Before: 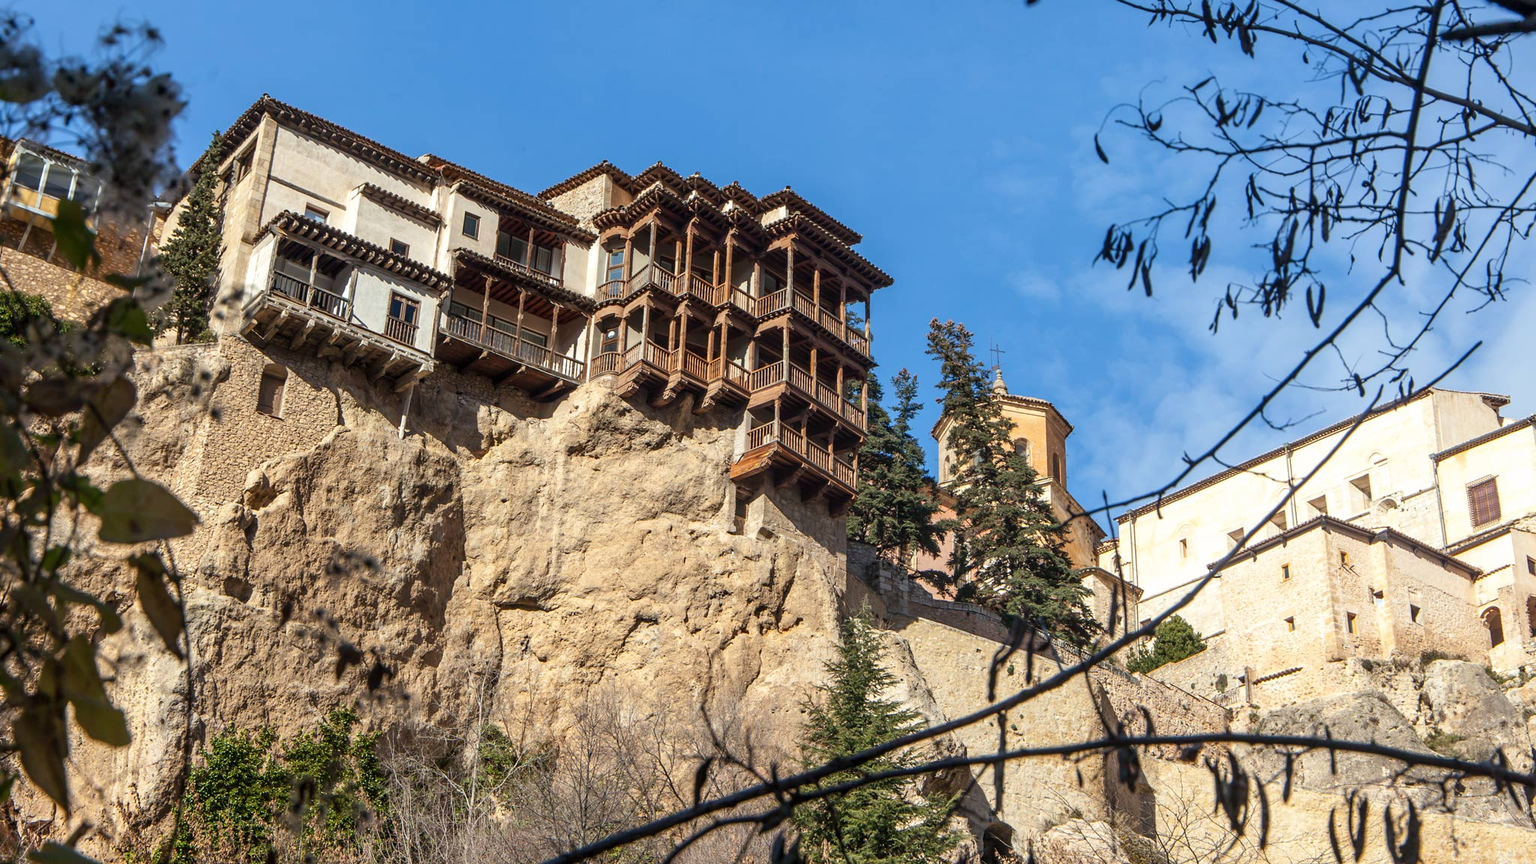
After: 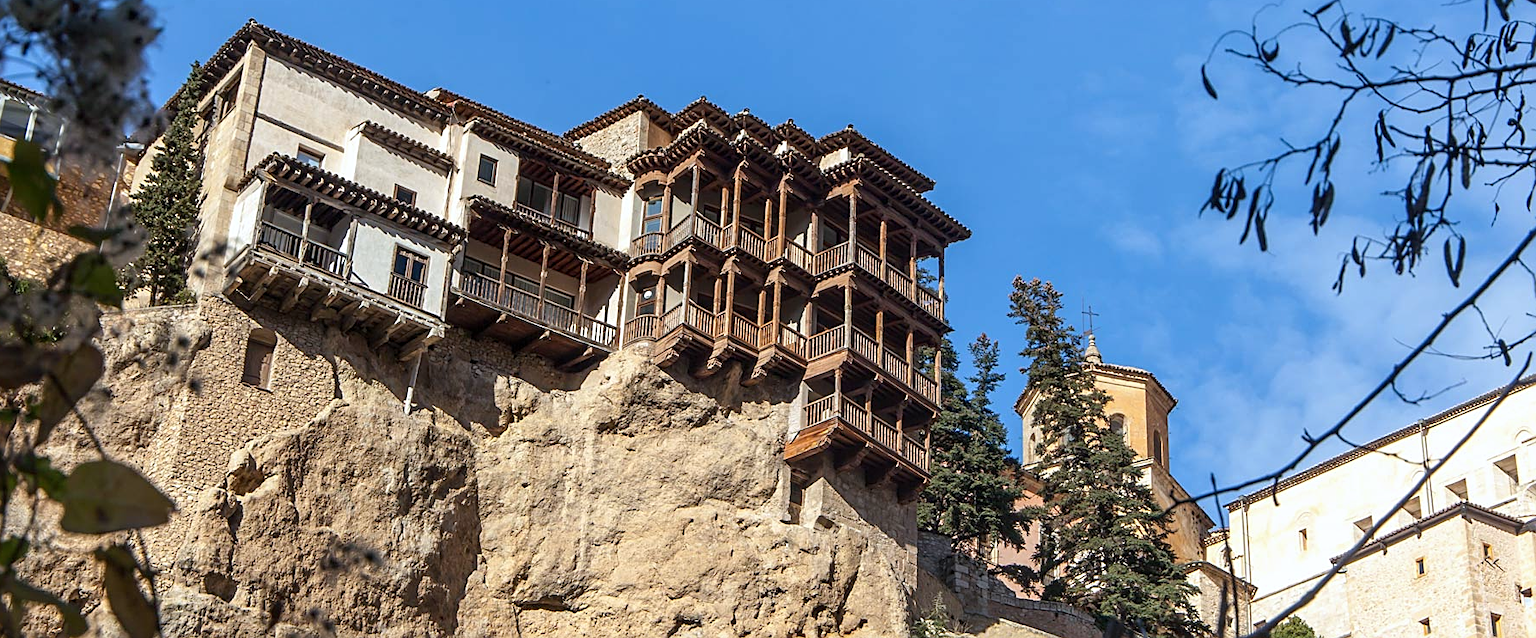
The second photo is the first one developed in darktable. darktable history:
crop: left 3.015%, top 8.969%, right 9.647%, bottom 26.457%
white balance: red 0.983, blue 1.036
sharpen: on, module defaults
